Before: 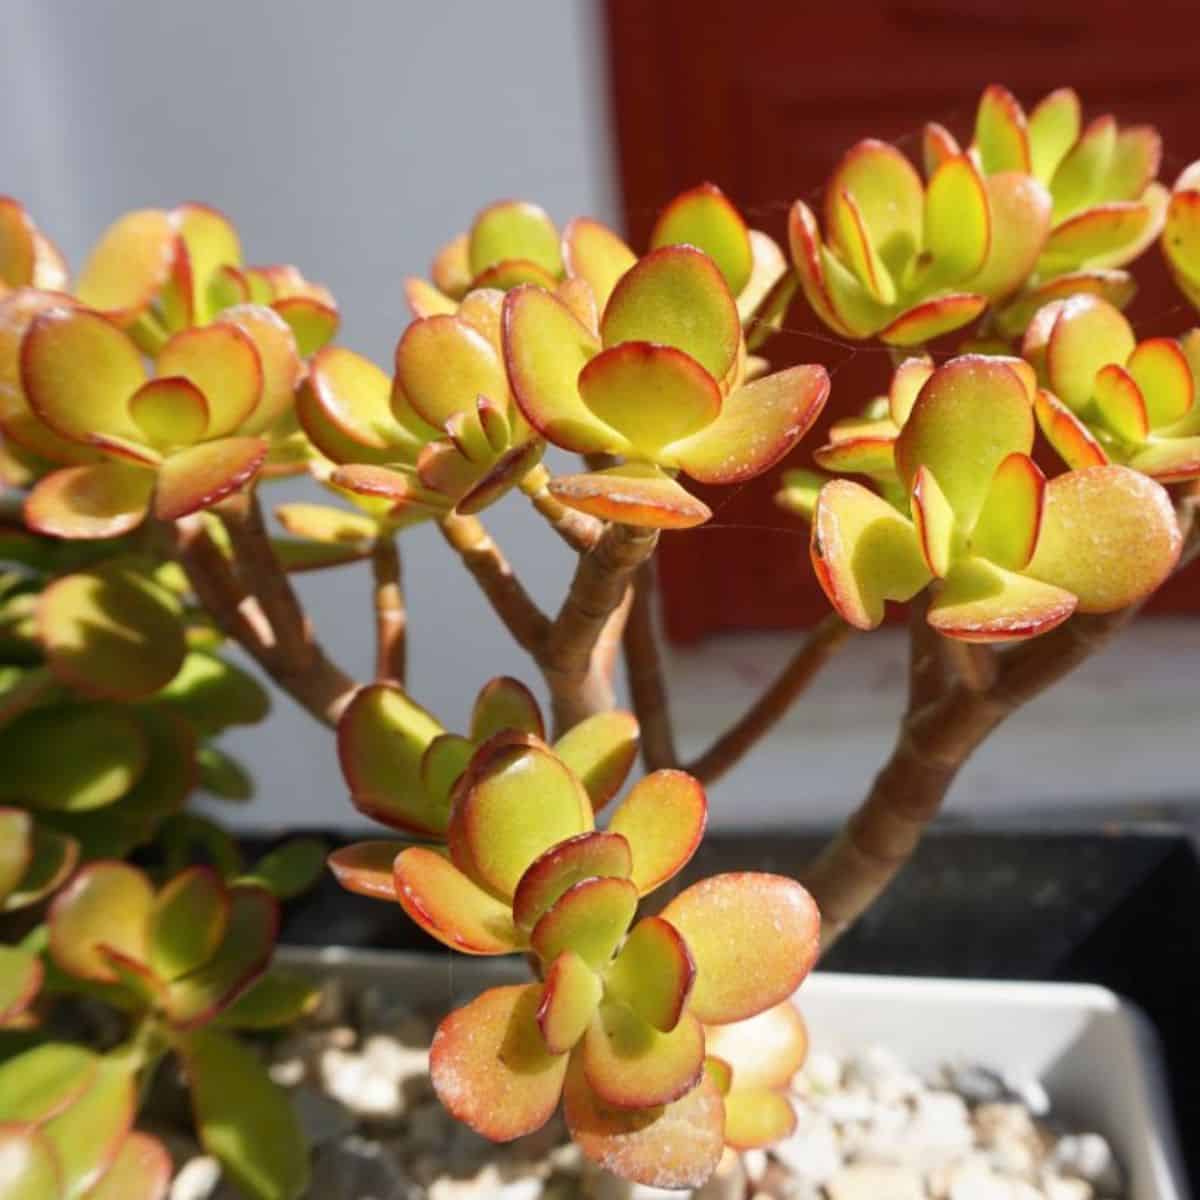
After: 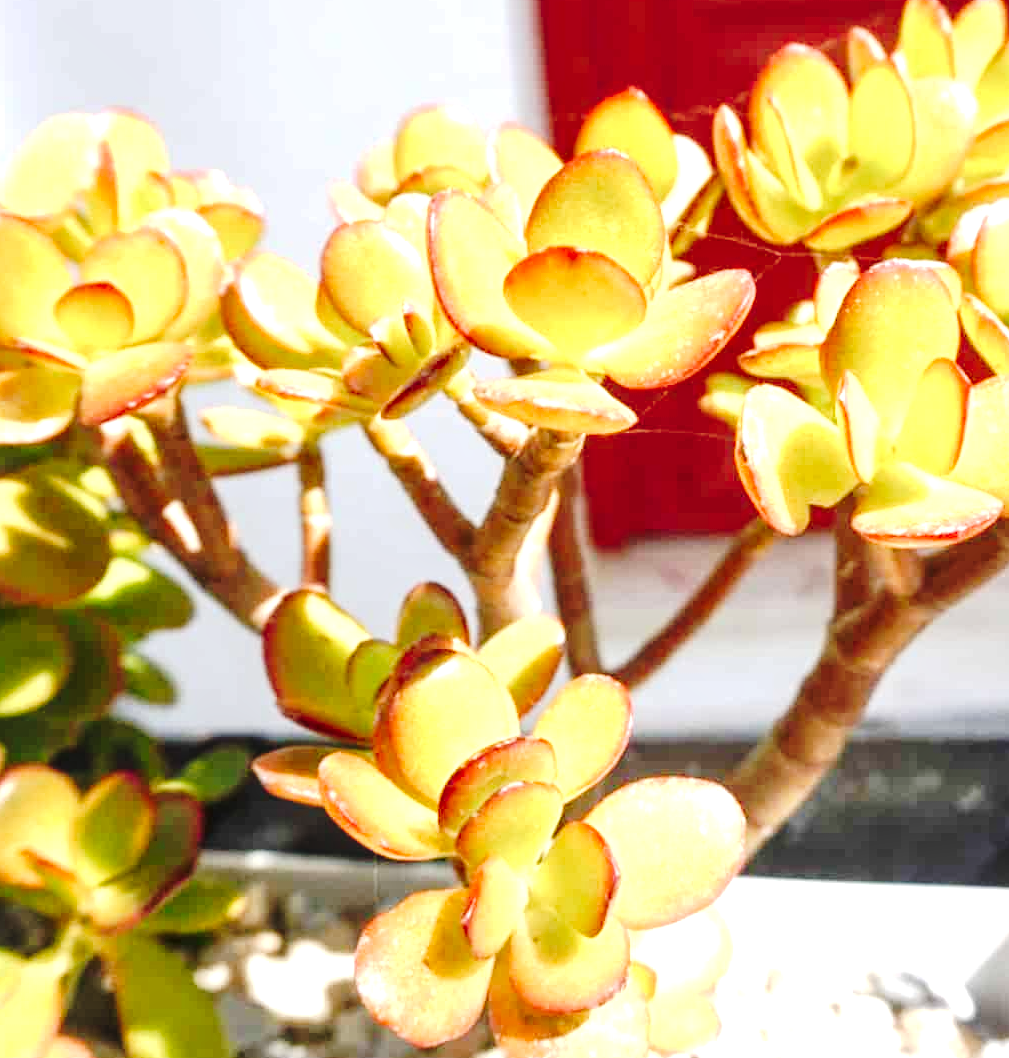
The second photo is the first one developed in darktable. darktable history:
local contrast: detail 130%
exposure: black level correction 0, exposure 1.291 EV, compensate highlight preservation false
tone curve: curves: ch0 [(0, 0) (0.003, 0.049) (0.011, 0.052) (0.025, 0.057) (0.044, 0.069) (0.069, 0.076) (0.1, 0.09) (0.136, 0.111) (0.177, 0.15) (0.224, 0.197) (0.277, 0.267) (0.335, 0.366) (0.399, 0.477) (0.468, 0.561) (0.543, 0.651) (0.623, 0.733) (0.709, 0.804) (0.801, 0.869) (0.898, 0.924) (1, 1)], preserve colors none
crop: left 6.31%, top 7.956%, right 9.537%, bottom 3.859%
